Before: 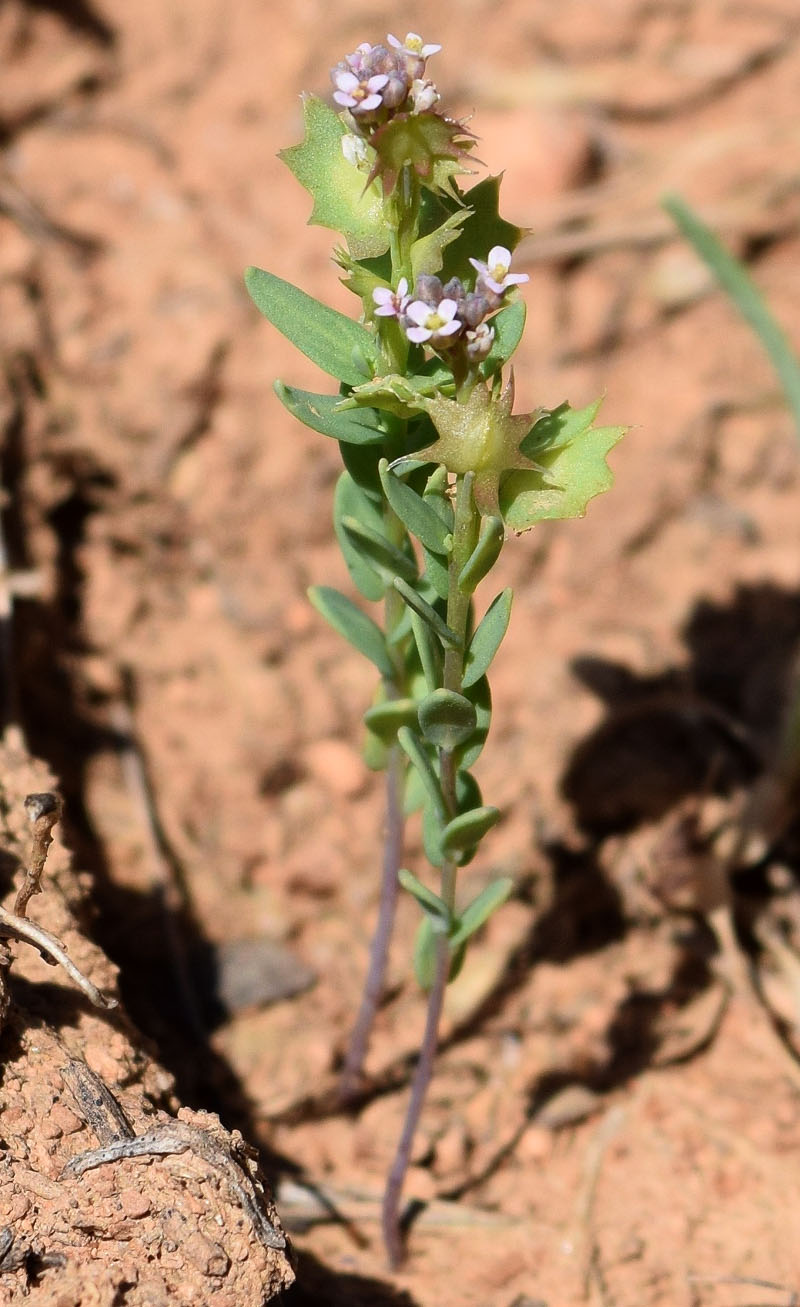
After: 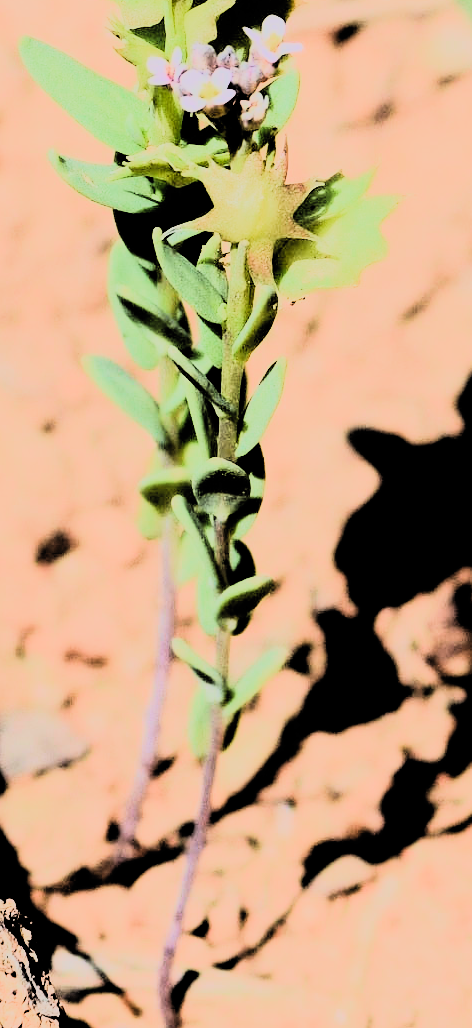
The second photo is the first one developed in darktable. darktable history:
crop and rotate: left 28.256%, top 17.734%, right 12.656%, bottom 3.573%
rgb curve: curves: ch0 [(0, 0) (0.21, 0.15) (0.24, 0.21) (0.5, 0.75) (0.75, 0.96) (0.89, 0.99) (1, 1)]; ch1 [(0, 0.02) (0.21, 0.13) (0.25, 0.2) (0.5, 0.67) (0.75, 0.9) (0.89, 0.97) (1, 1)]; ch2 [(0, 0.02) (0.21, 0.13) (0.25, 0.2) (0.5, 0.67) (0.75, 0.9) (0.89, 0.97) (1, 1)], compensate middle gray true
tone equalizer: -8 EV -1.08 EV, -7 EV -1.01 EV, -6 EV -0.867 EV, -5 EV -0.578 EV, -3 EV 0.578 EV, -2 EV 0.867 EV, -1 EV 1.01 EV, +0 EV 1.08 EV, edges refinement/feathering 500, mask exposure compensation -1.57 EV, preserve details no
filmic rgb: black relative exposure -4.58 EV, white relative exposure 4.8 EV, threshold 3 EV, hardness 2.36, latitude 36.07%, contrast 1.048, highlights saturation mix 1.32%, shadows ↔ highlights balance 1.25%, color science v4 (2020), enable highlight reconstruction true
